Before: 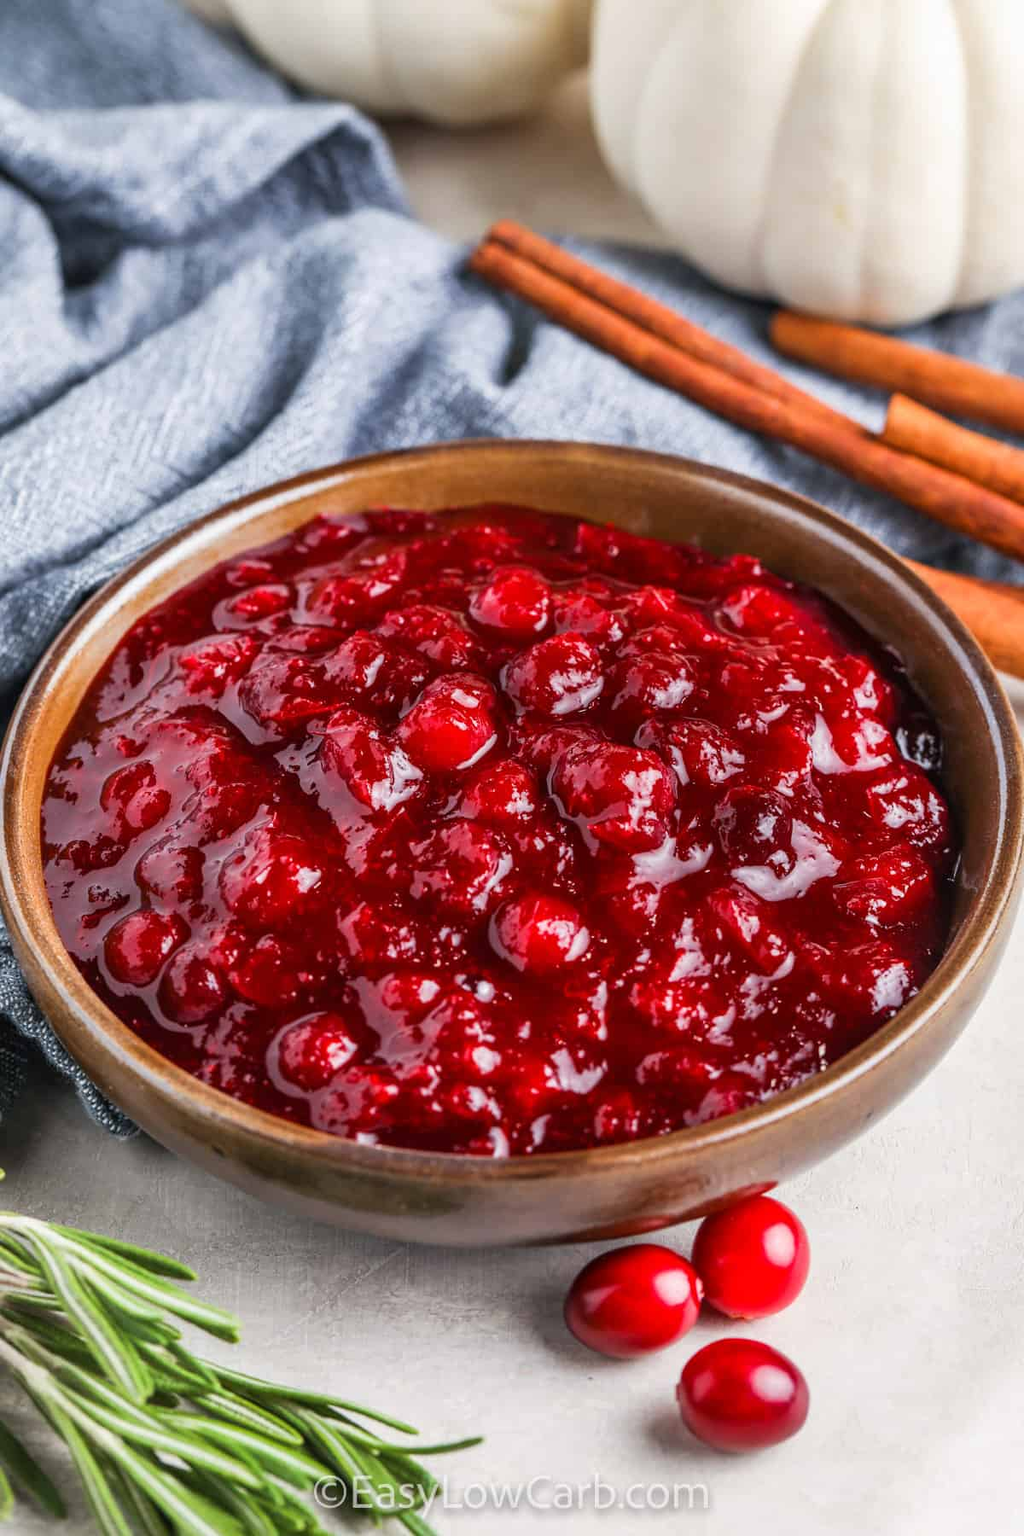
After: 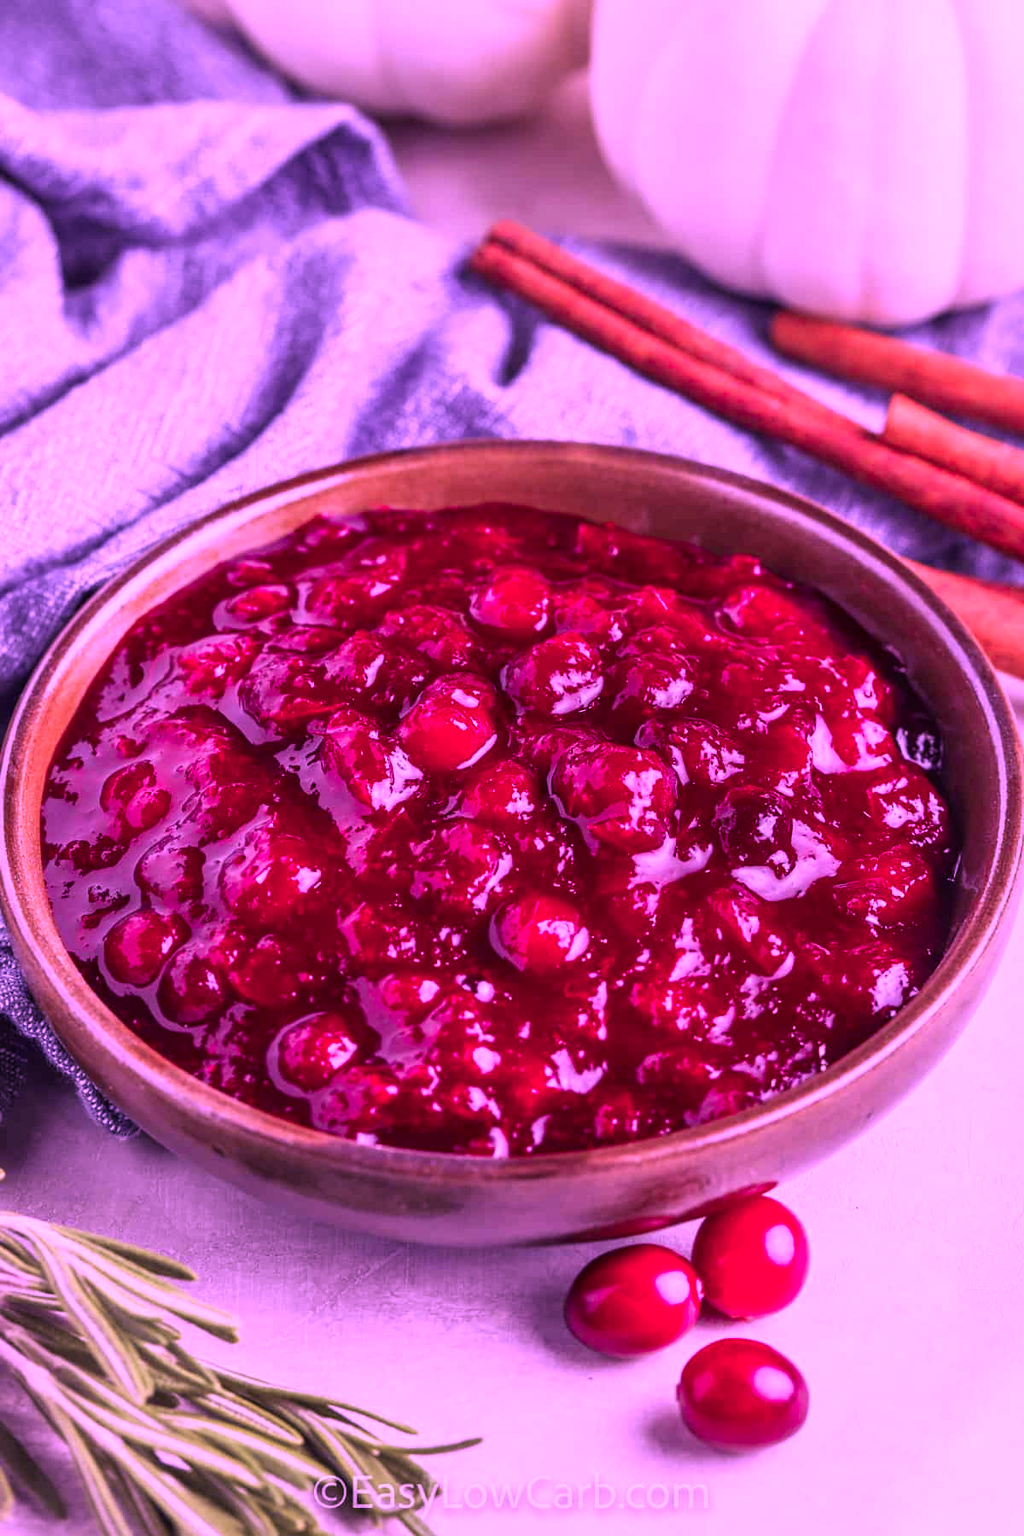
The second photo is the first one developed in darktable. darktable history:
color calibration: illuminant custom, x 0.261, y 0.521, temperature 7054.11 K
color balance rgb: shadows lift › chroma 7.23%, shadows lift › hue 246.48°, highlights gain › chroma 5.38%, highlights gain › hue 196.93°, white fulcrum 1 EV
